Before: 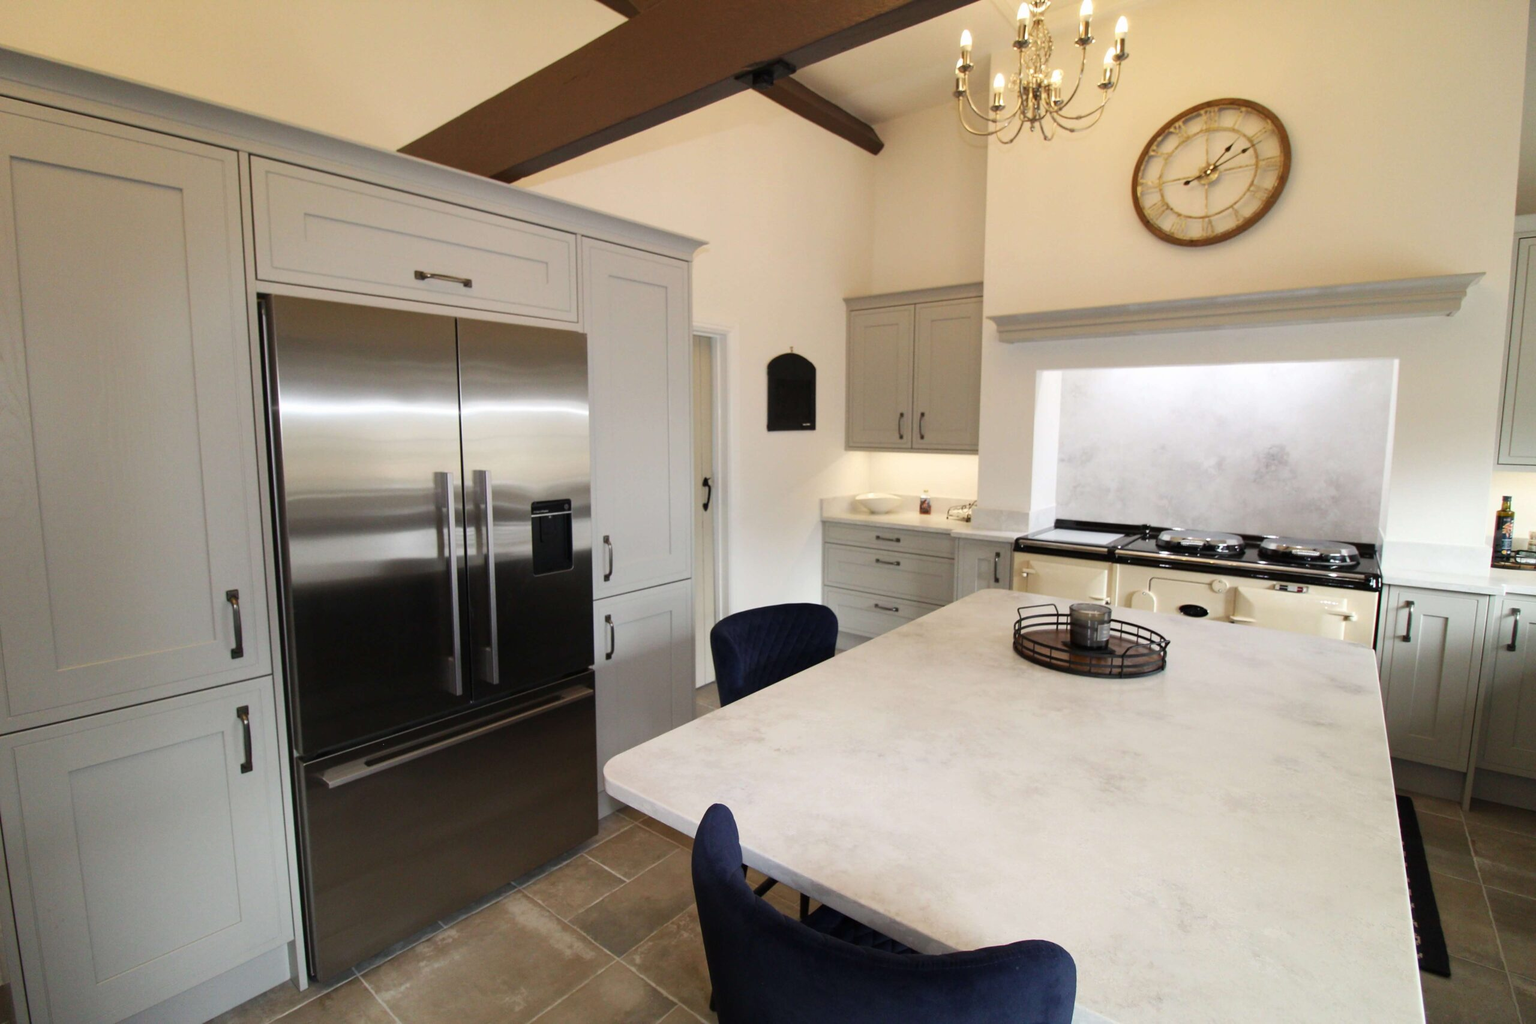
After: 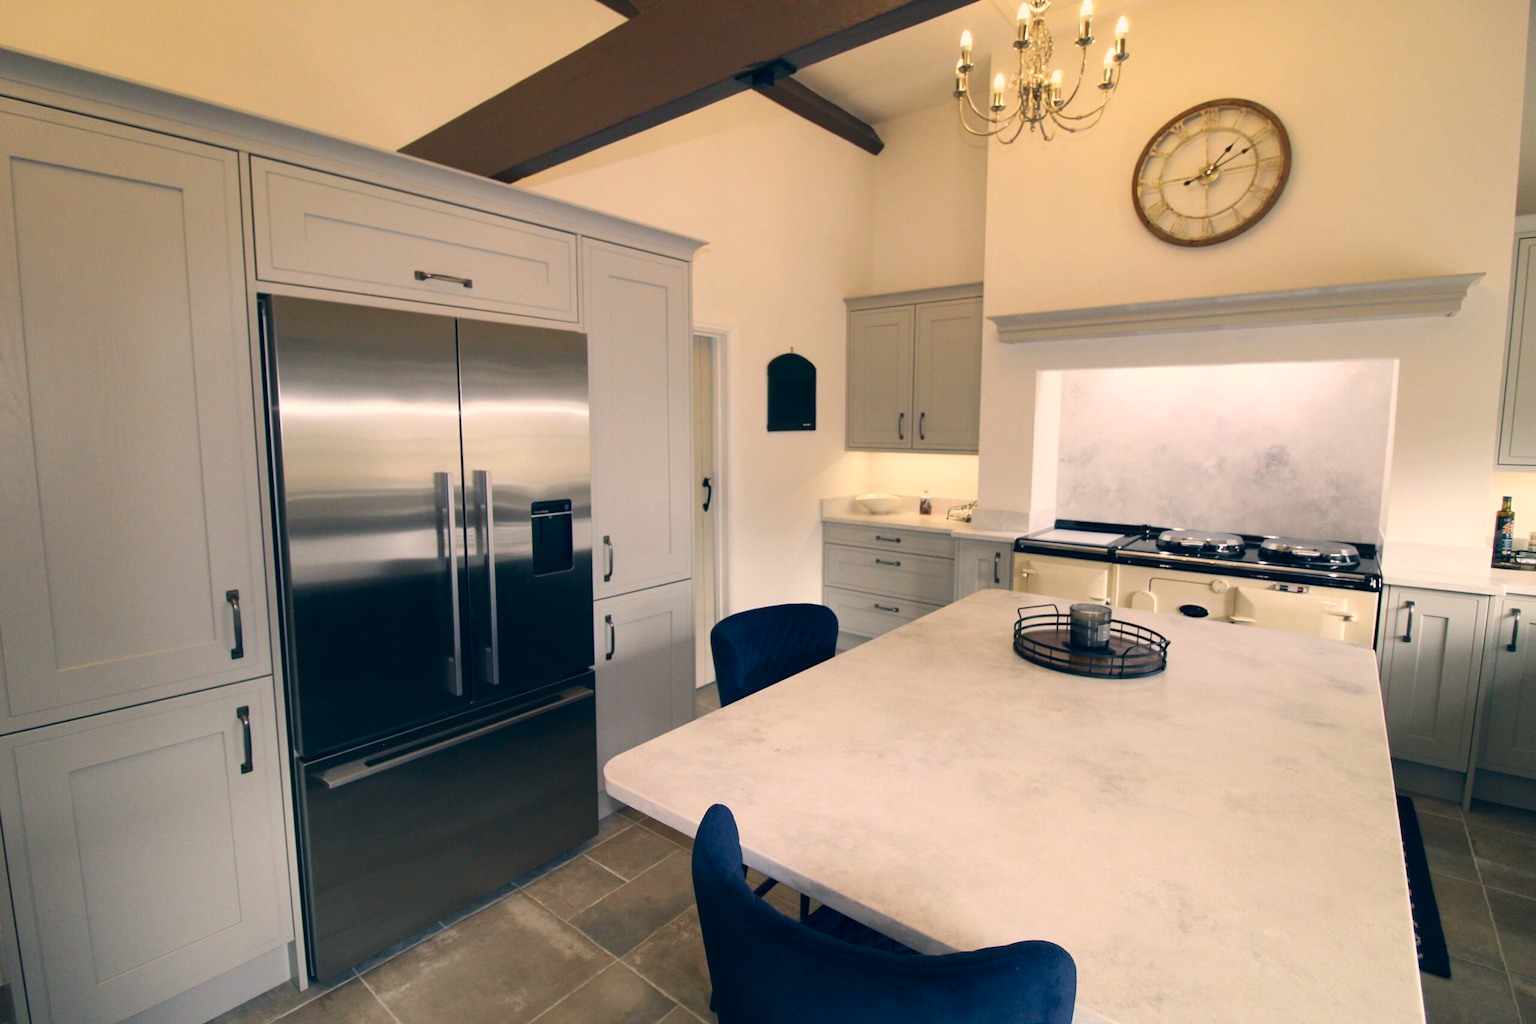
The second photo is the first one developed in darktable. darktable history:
exposure: black level correction 0.001, compensate highlight preservation false
color correction: highlights a* 10.32, highlights b* 14.66, shadows a* -9.59, shadows b* -15.02
